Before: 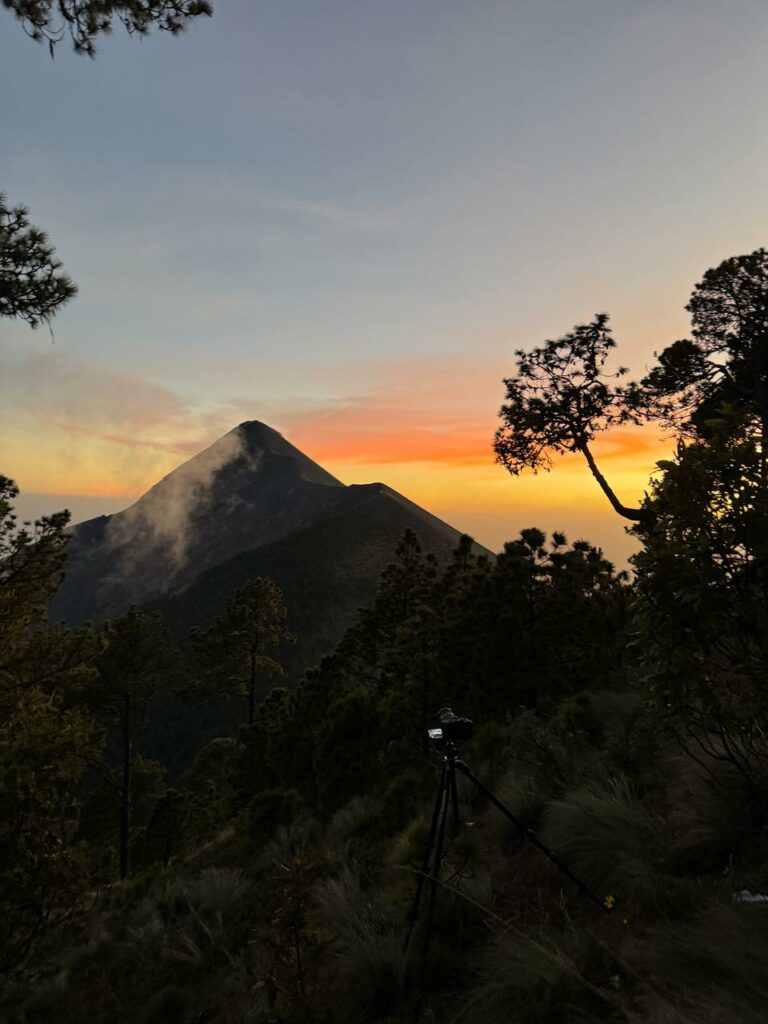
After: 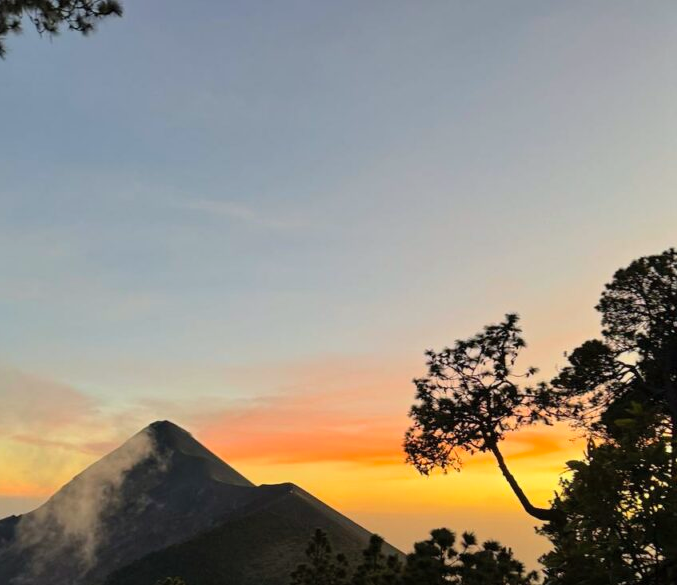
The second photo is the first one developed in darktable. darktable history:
crop and rotate: left 11.812%, bottom 42.776%
contrast brightness saturation: contrast 0.07, brightness 0.08, saturation 0.18
white balance: red 0.986, blue 1.01
exposure: compensate exposure bias true, compensate highlight preservation false
